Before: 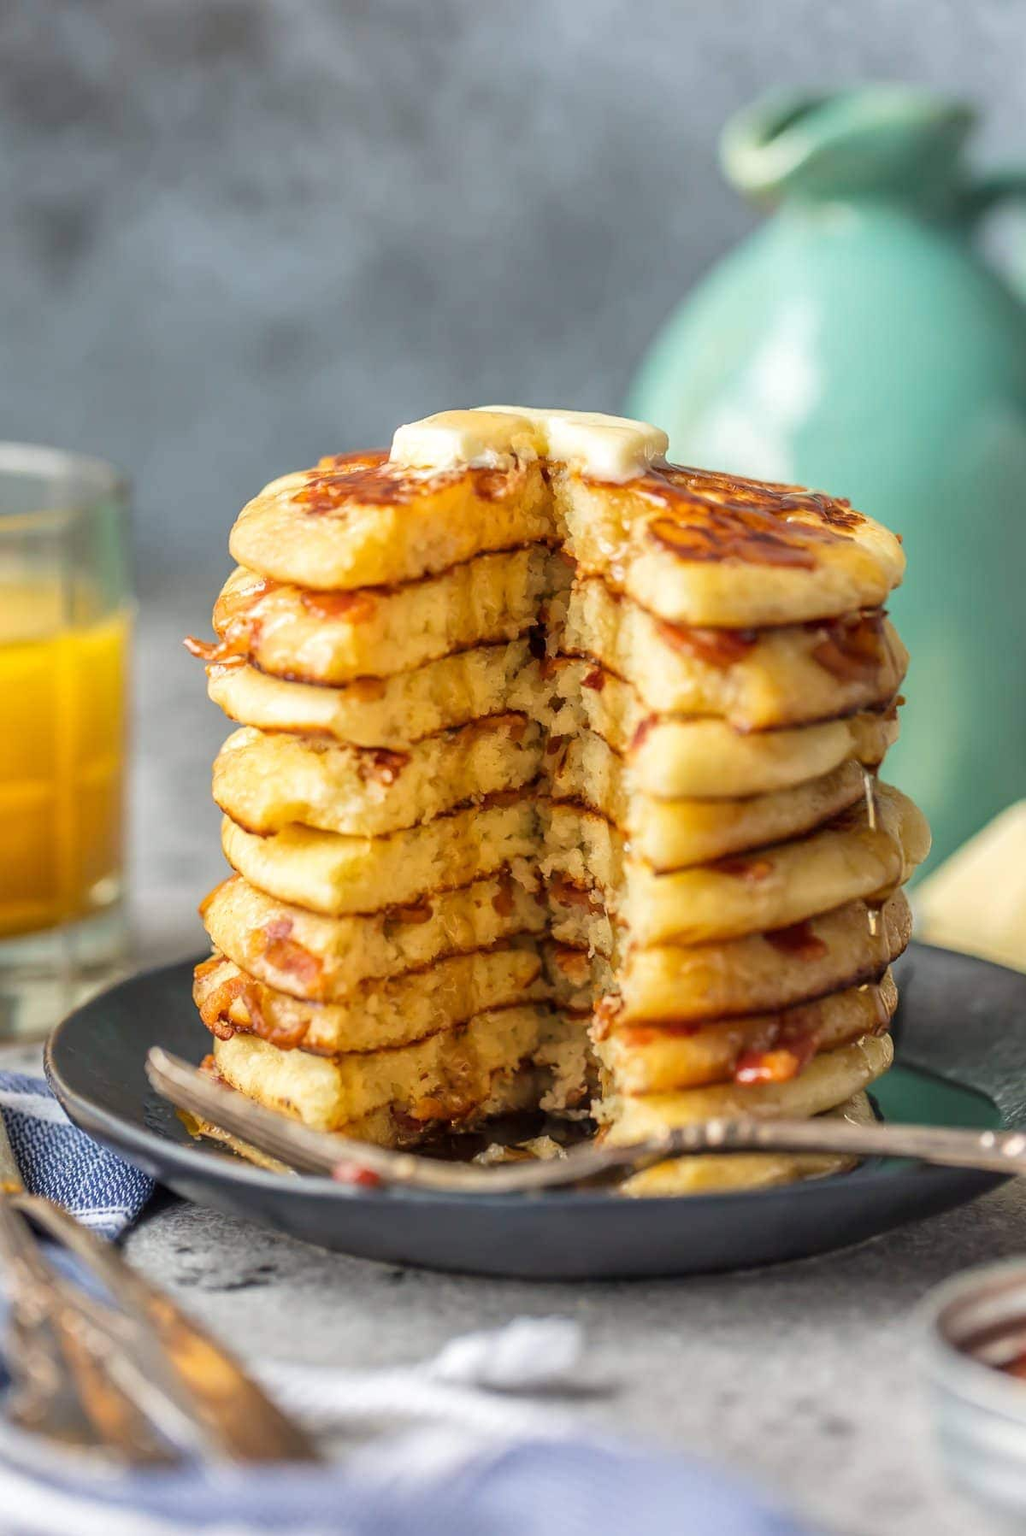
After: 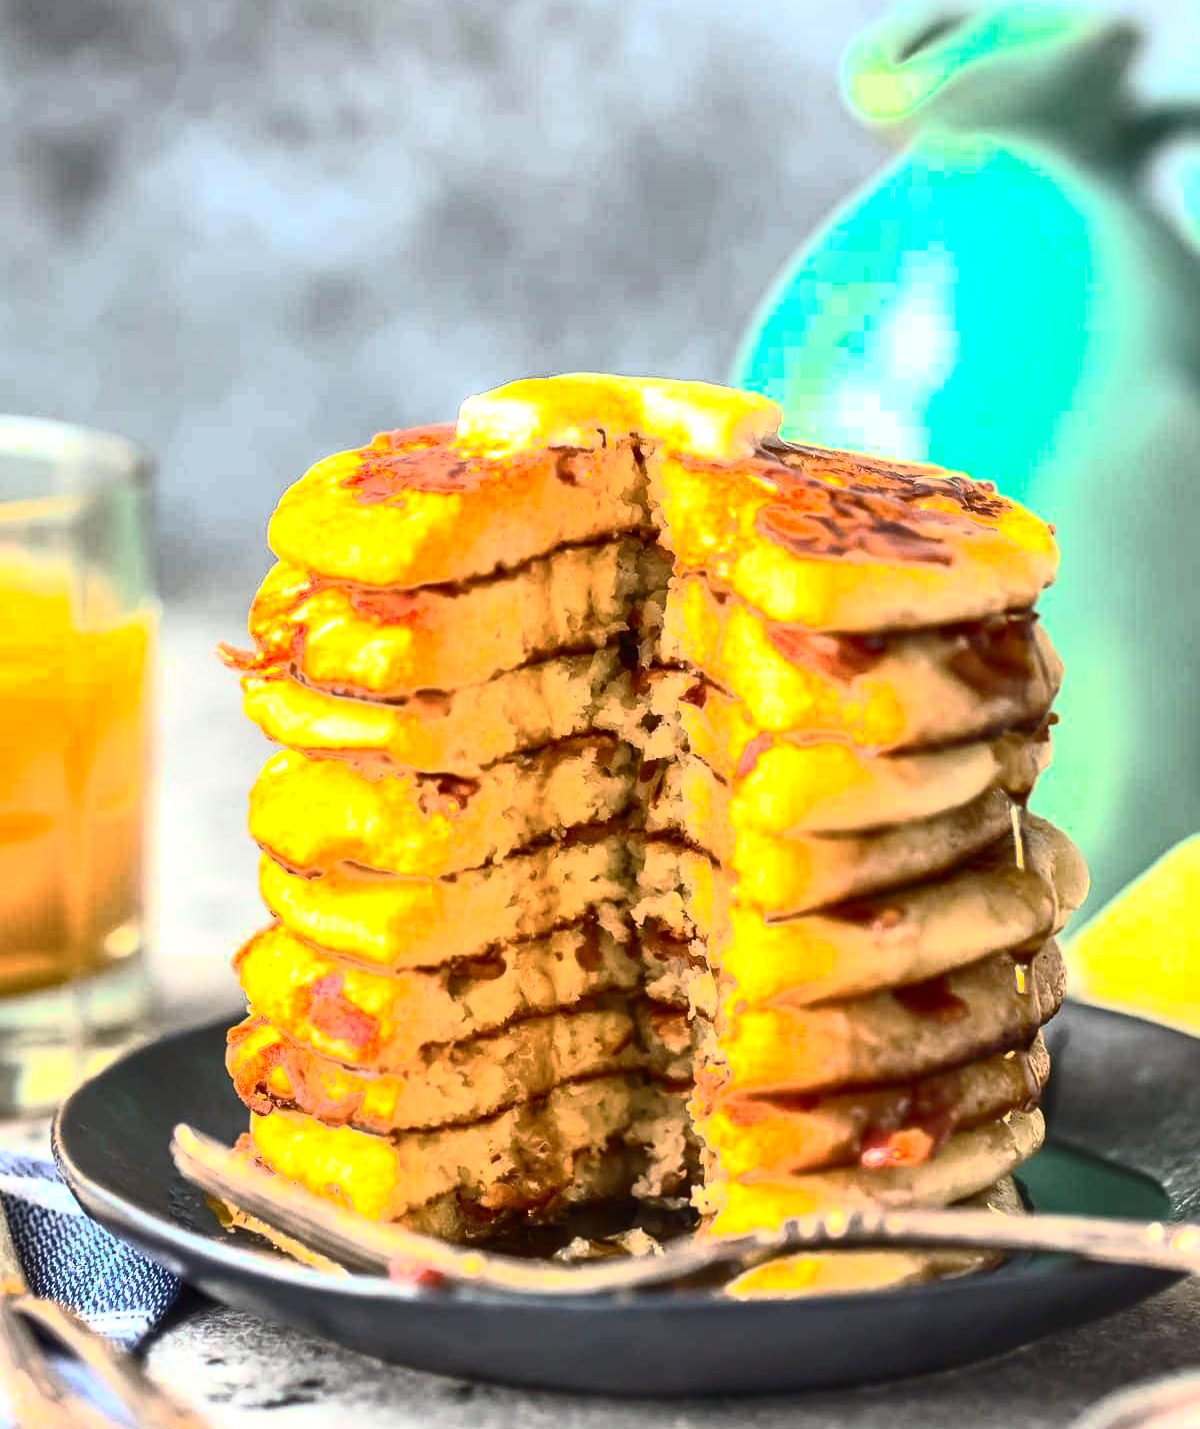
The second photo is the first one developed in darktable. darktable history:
crop and rotate: top 5.649%, bottom 14.794%
exposure: exposure 0.921 EV, compensate highlight preservation false
base curve: curves: ch0 [(0, 0) (0.826, 0.587) (1, 1)], preserve colors none
contrast brightness saturation: contrast 0.609, brightness 0.331, saturation 0.139
